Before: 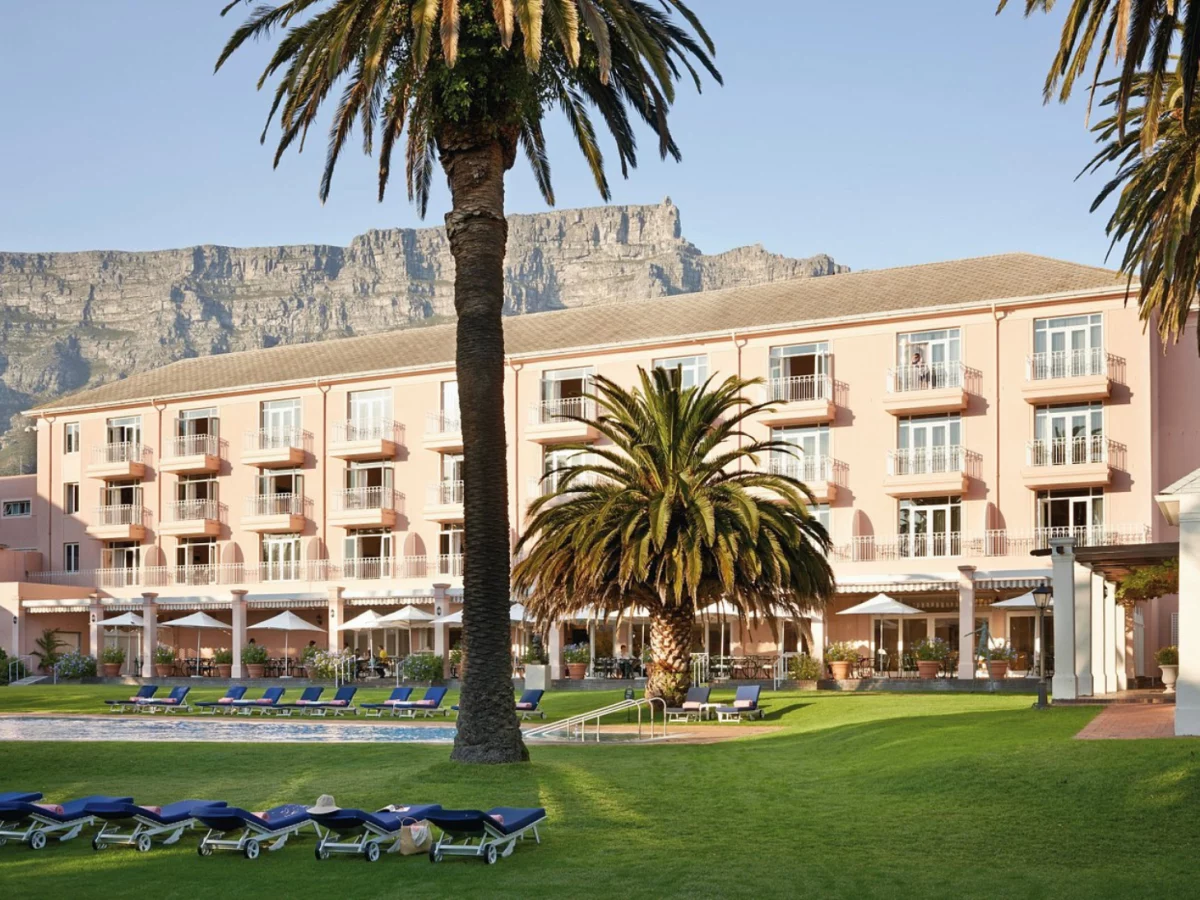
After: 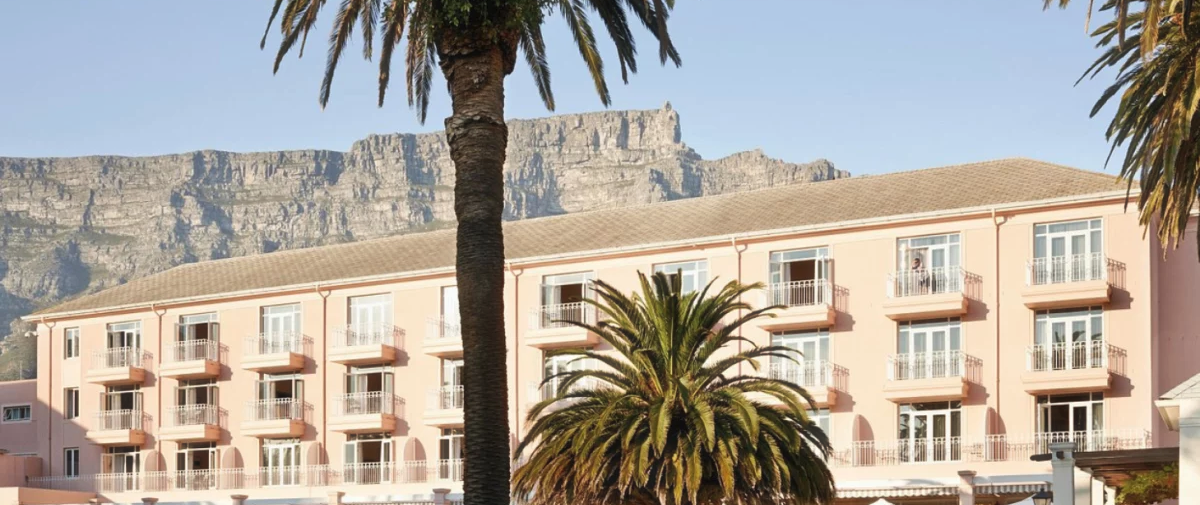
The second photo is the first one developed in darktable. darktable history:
haze removal: strength -0.05
crop and rotate: top 10.605%, bottom 33.274%
